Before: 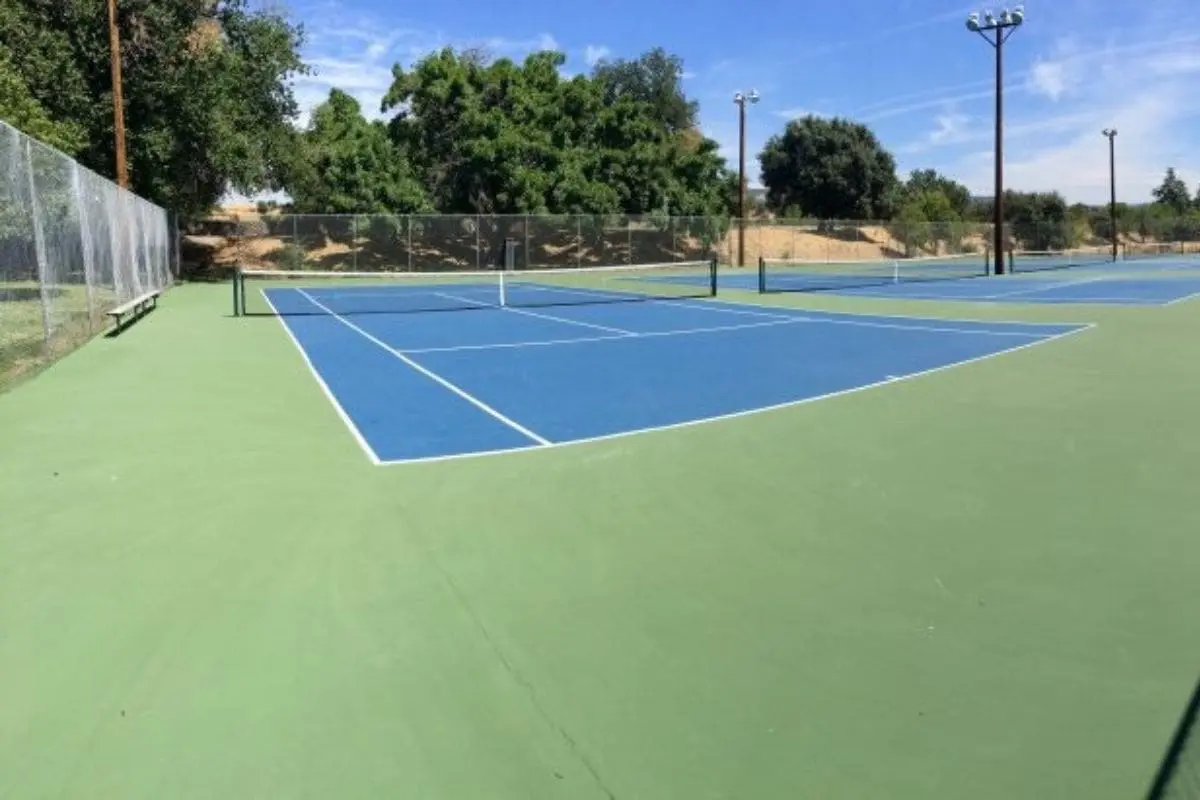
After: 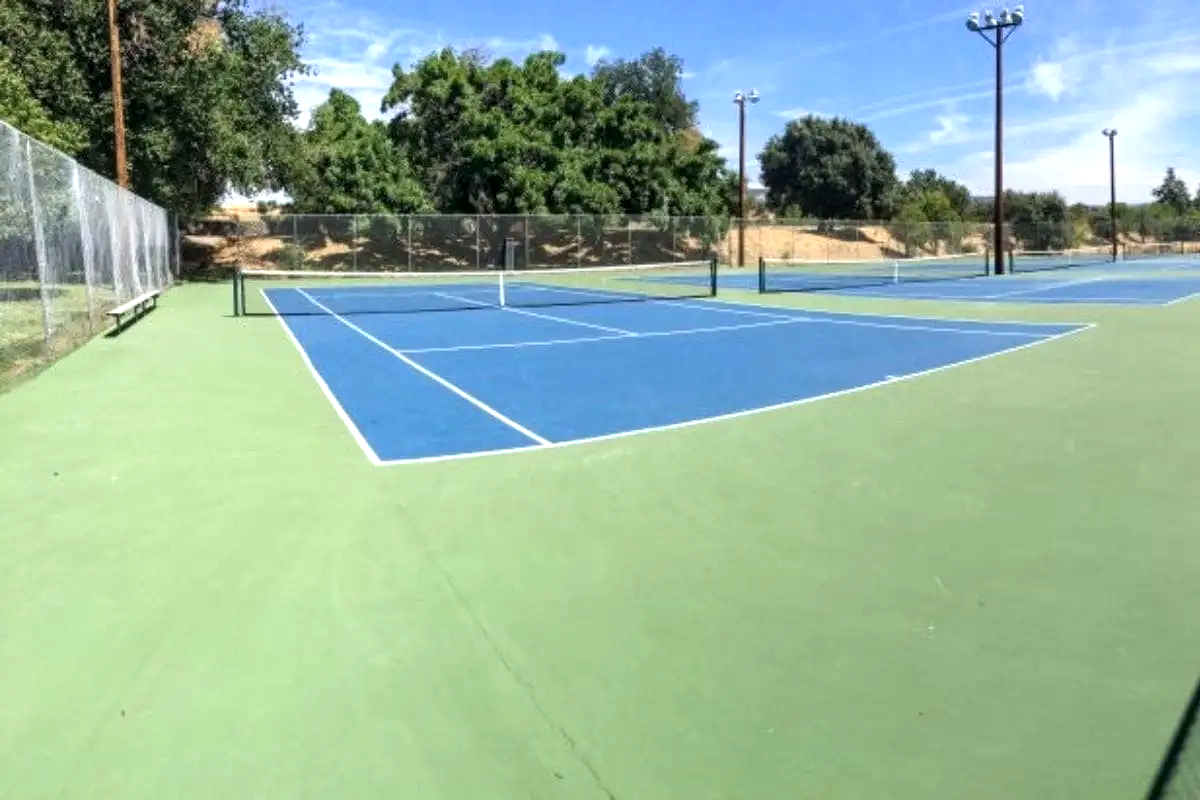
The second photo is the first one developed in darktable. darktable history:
local contrast: on, module defaults
exposure: black level correction 0, exposure 0.5 EV, compensate highlight preservation false
